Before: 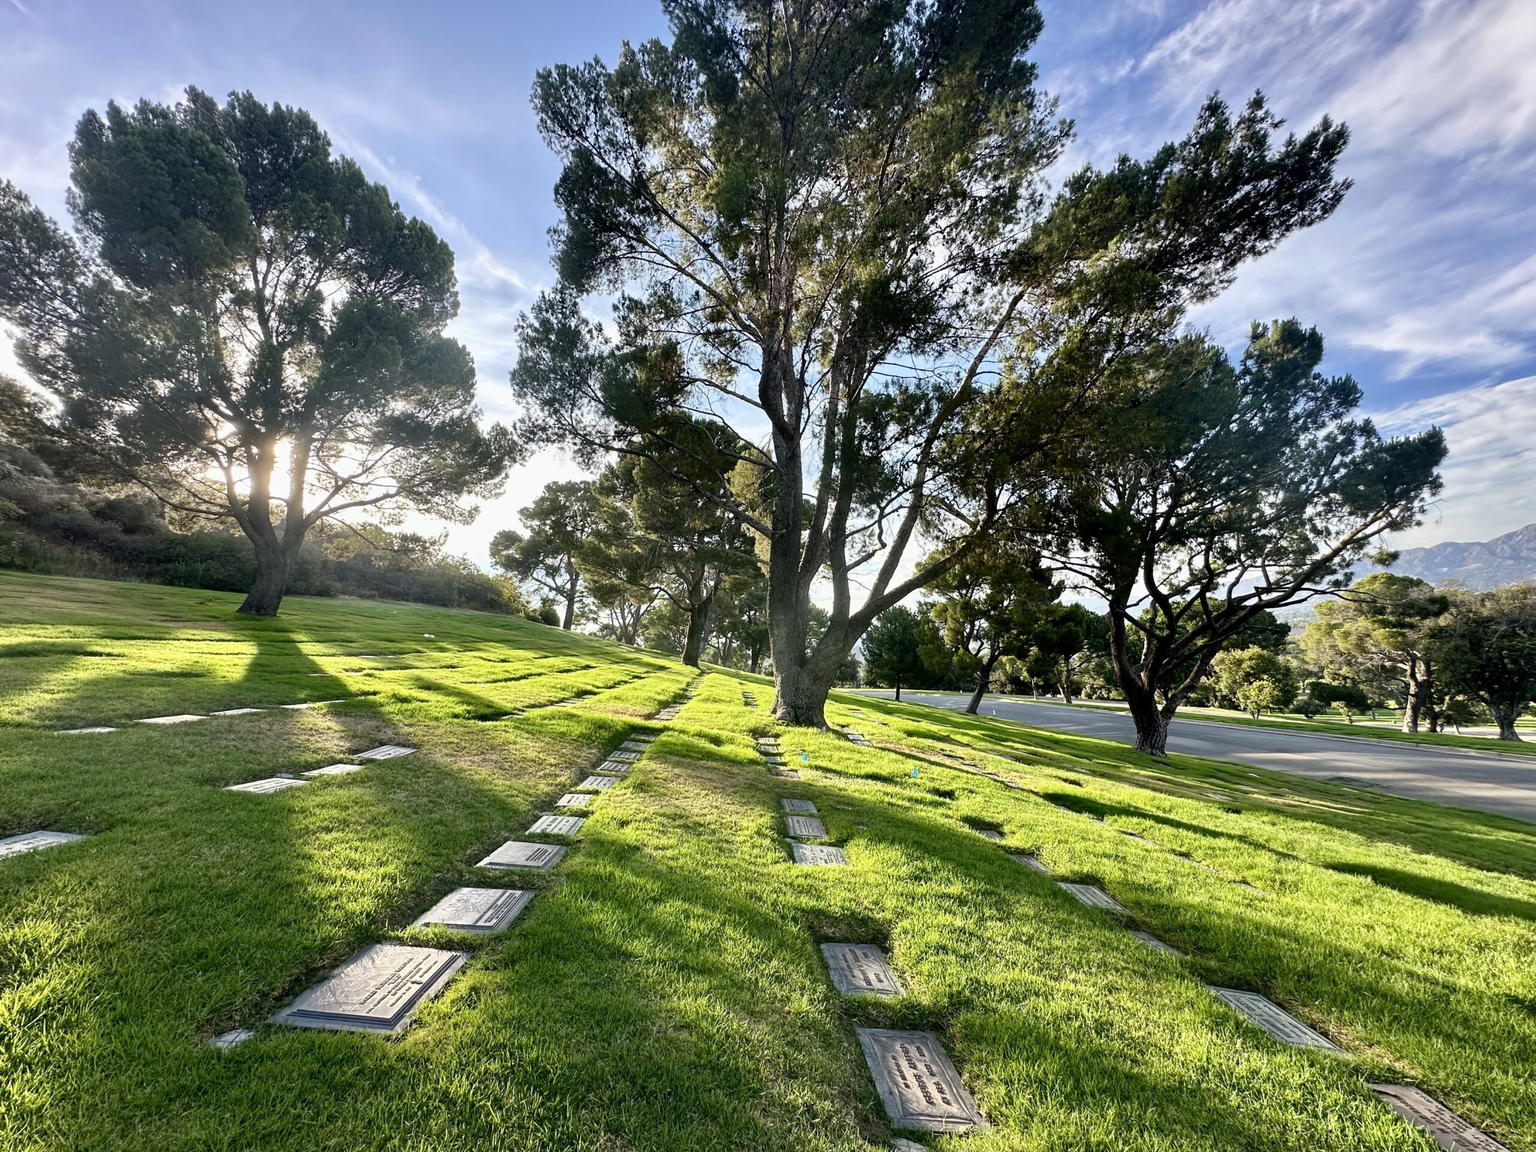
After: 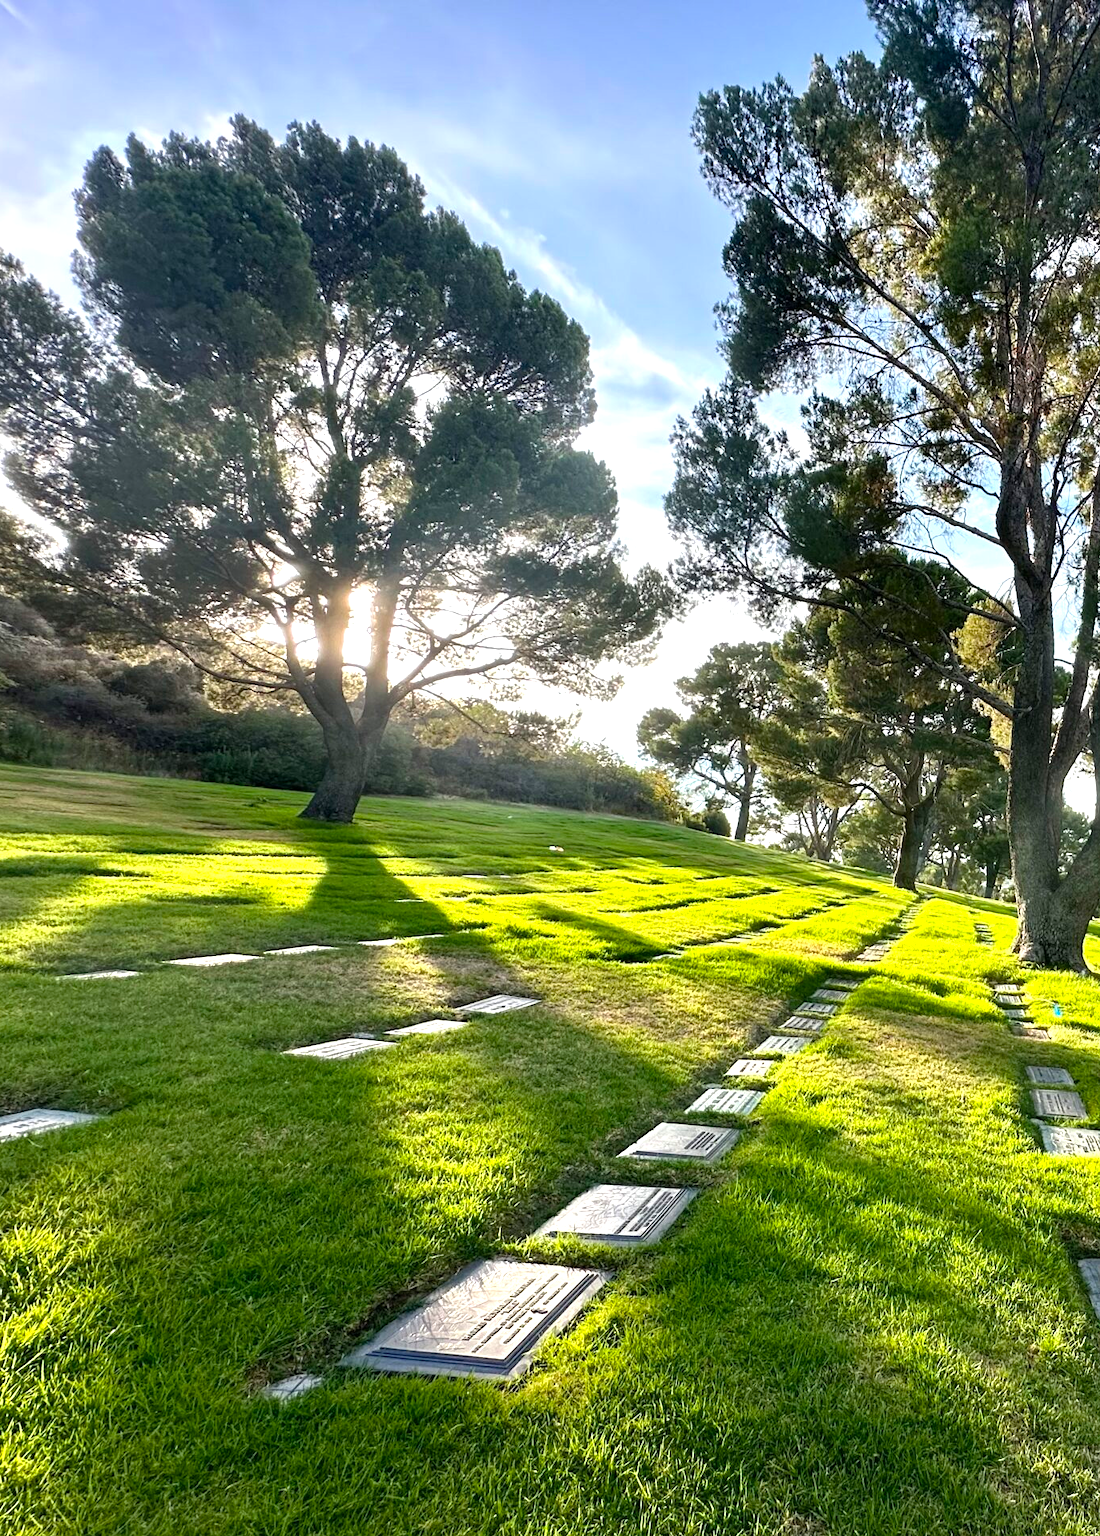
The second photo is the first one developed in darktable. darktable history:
crop: left 0.848%, right 45.458%, bottom 0.081%
color balance rgb: perceptual saturation grading › global saturation 12.678%, perceptual brilliance grading › global brilliance 12.494%
